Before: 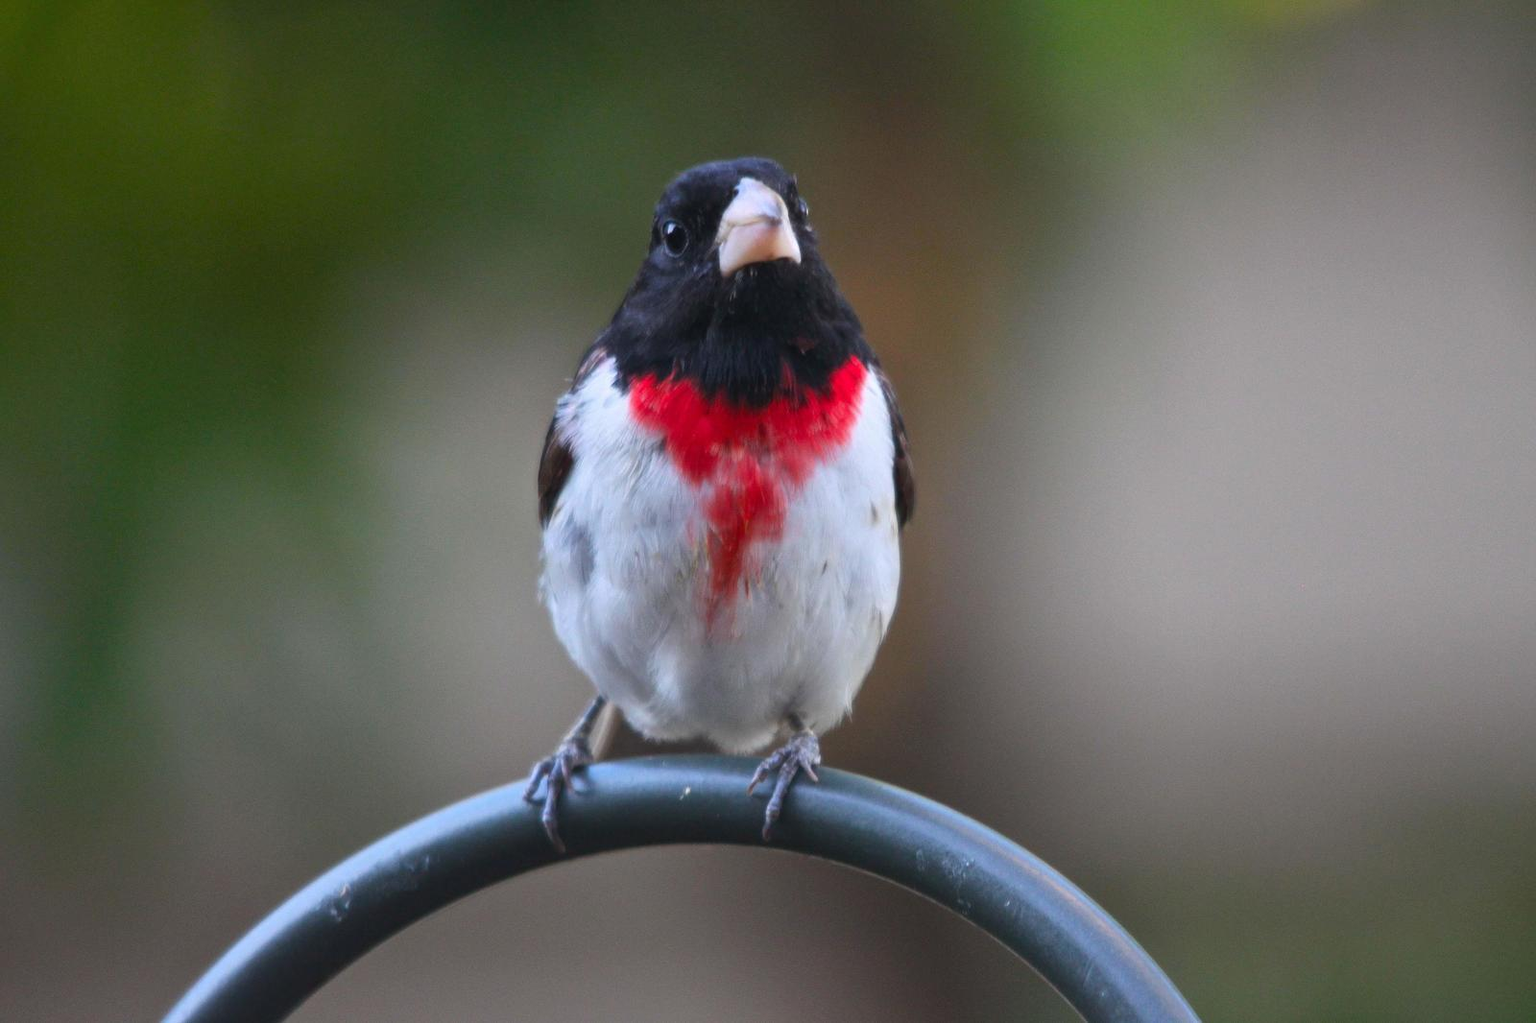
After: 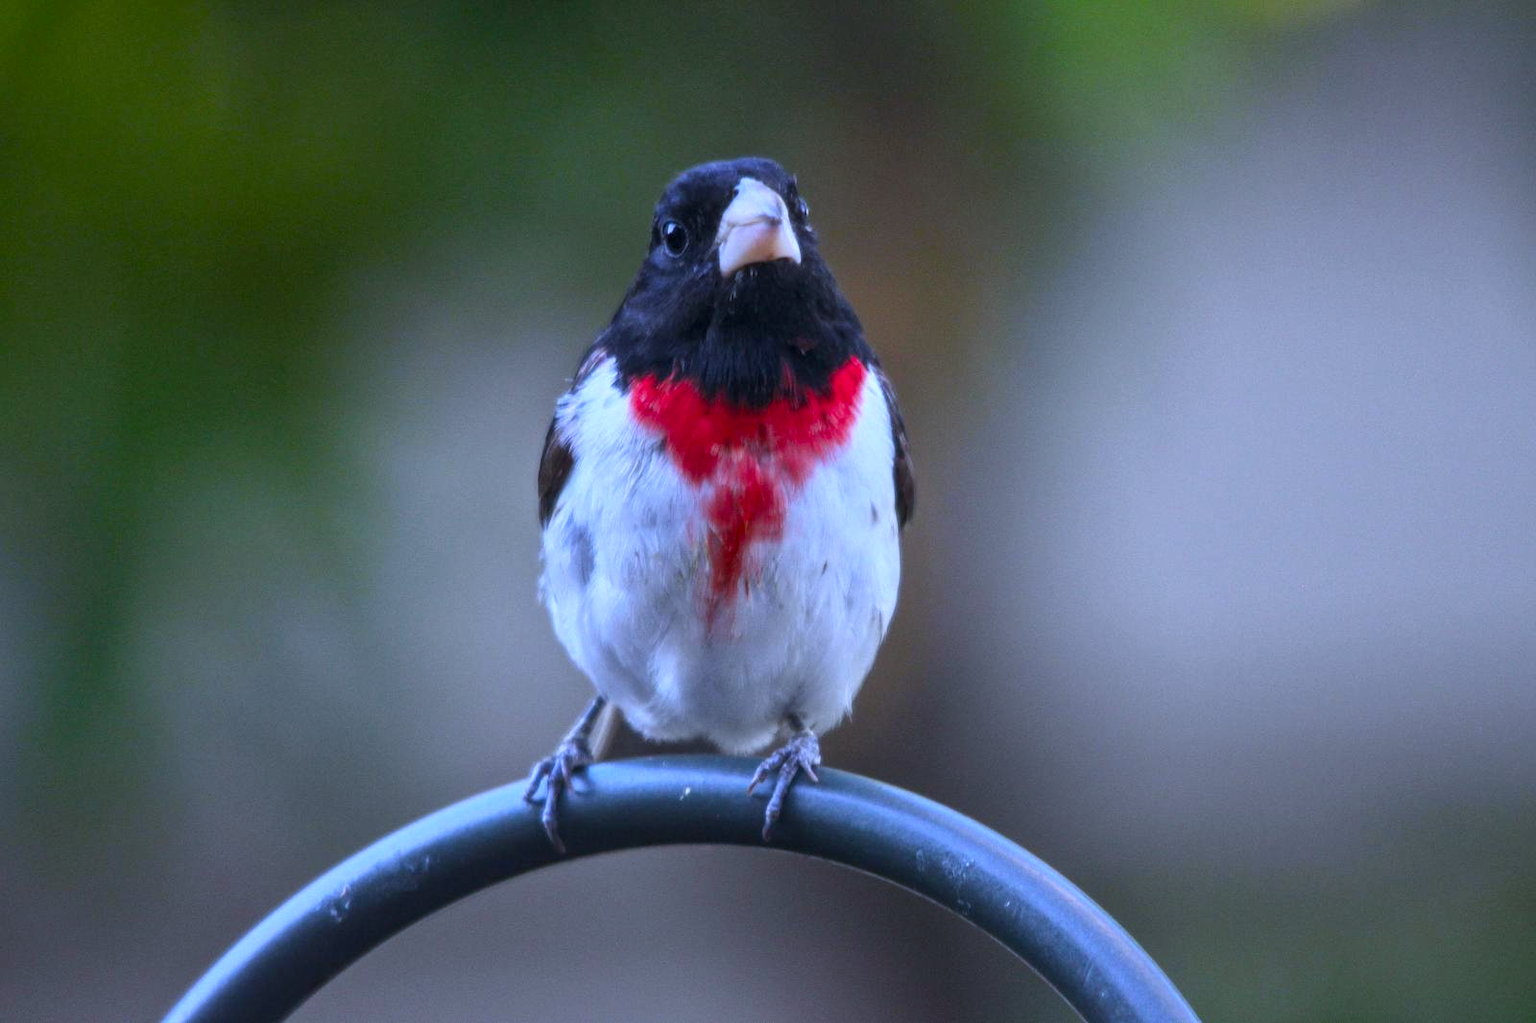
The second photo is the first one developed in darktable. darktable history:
color correction: highlights a* 0.816, highlights b* 2.78, saturation 1.1
local contrast: on, module defaults
white balance: red 0.871, blue 1.249
